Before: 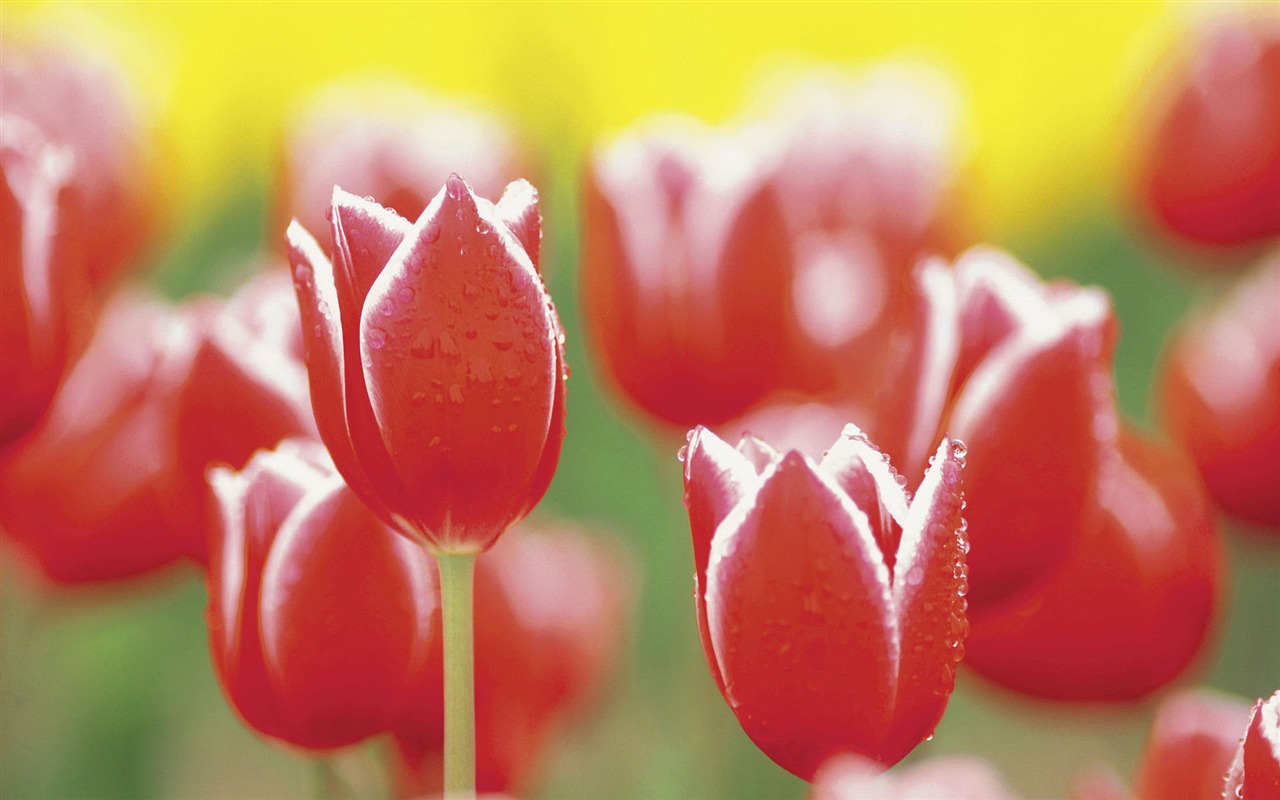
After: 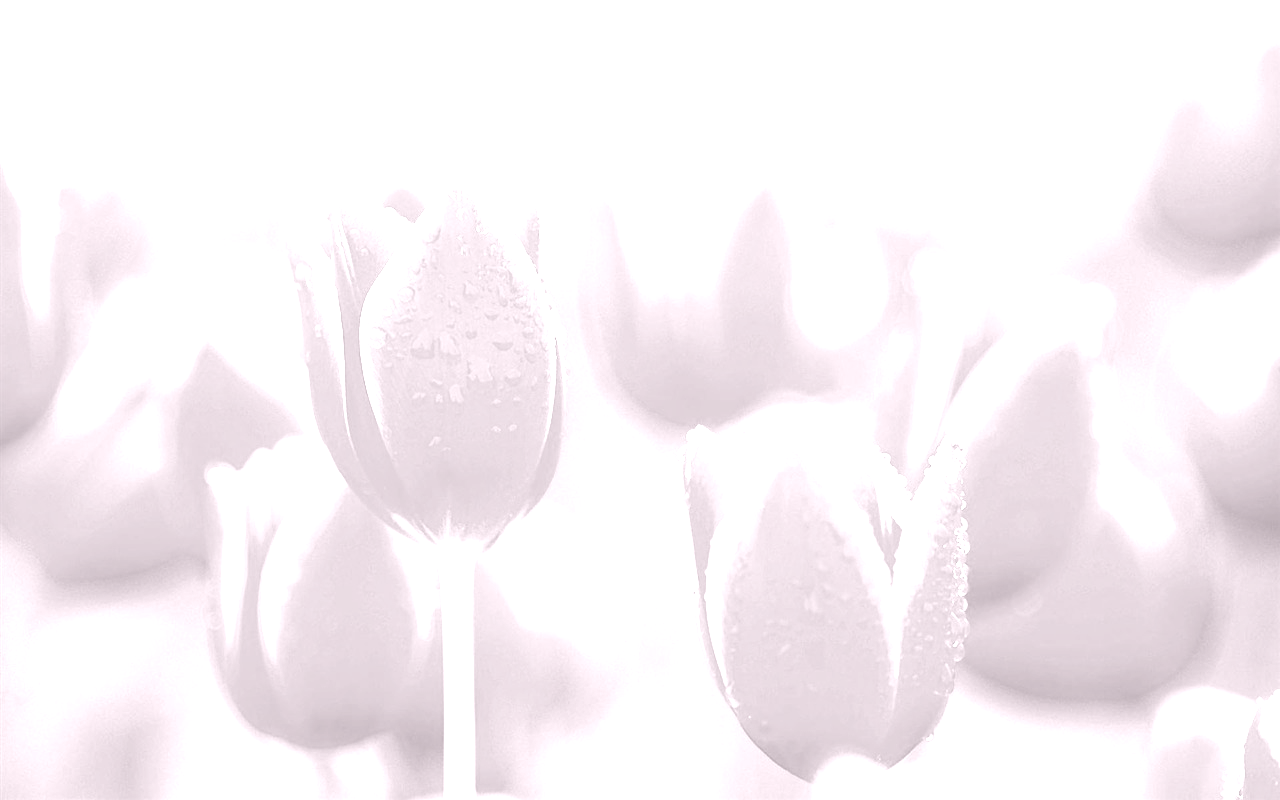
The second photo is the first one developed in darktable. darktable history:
colorize: hue 25.2°, saturation 83%, source mix 82%, lightness 79%, version 1
color balance rgb: perceptual saturation grading › global saturation 20%, global vibrance 20%
tone equalizer: -8 EV -0.75 EV, -7 EV -0.7 EV, -6 EV -0.6 EV, -5 EV -0.4 EV, -3 EV 0.4 EV, -2 EV 0.6 EV, -1 EV 0.7 EV, +0 EV 0.75 EV, edges refinement/feathering 500, mask exposure compensation -1.57 EV, preserve details no
